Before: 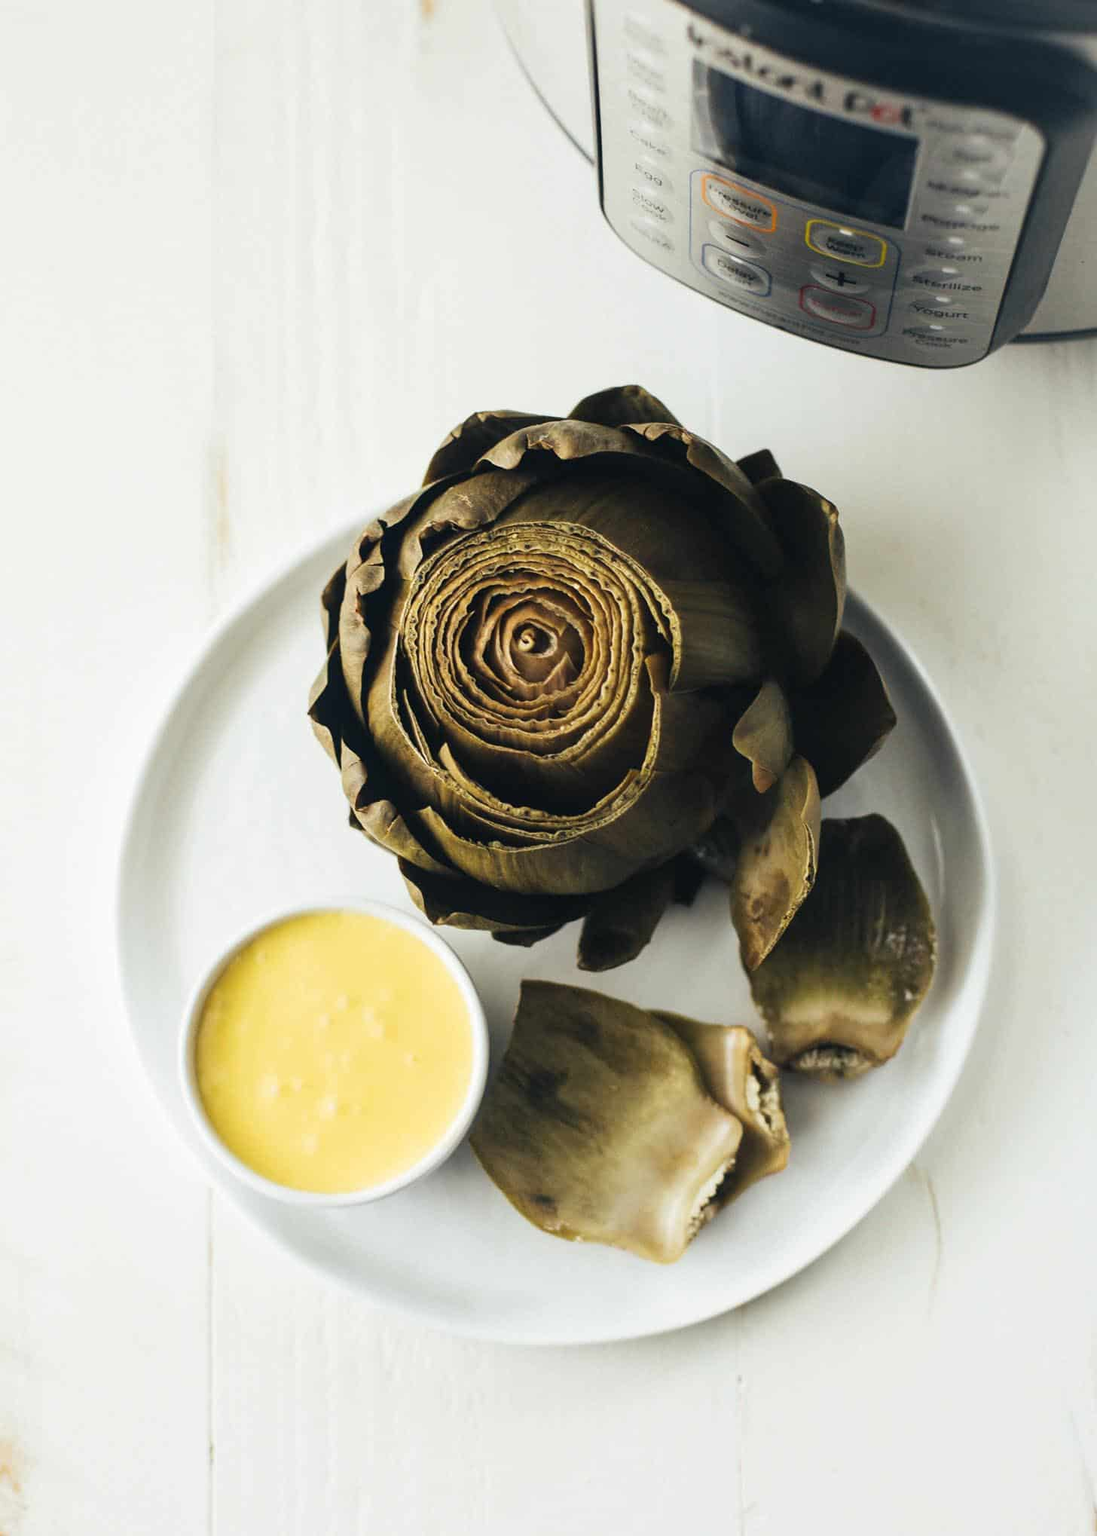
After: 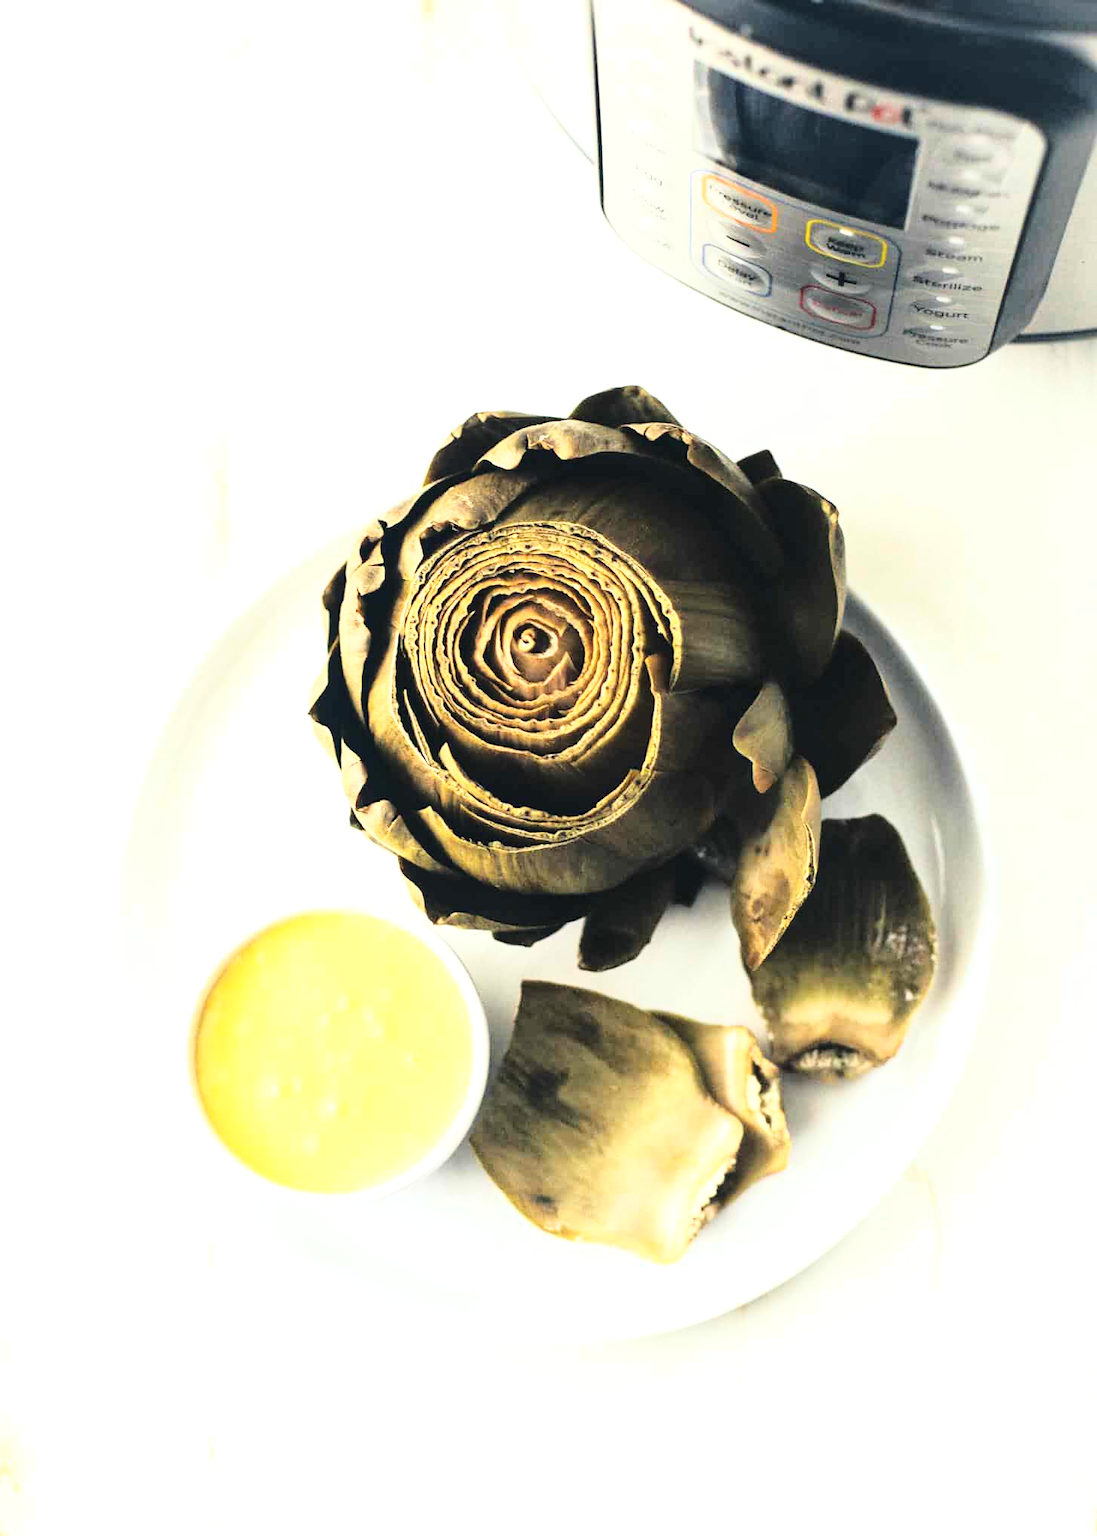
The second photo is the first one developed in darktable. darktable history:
exposure: exposure 0.756 EV, compensate exposure bias true, compensate highlight preservation false
base curve: curves: ch0 [(0, 0) (0.036, 0.037) (0.121, 0.228) (0.46, 0.76) (0.859, 0.983) (1, 1)]
